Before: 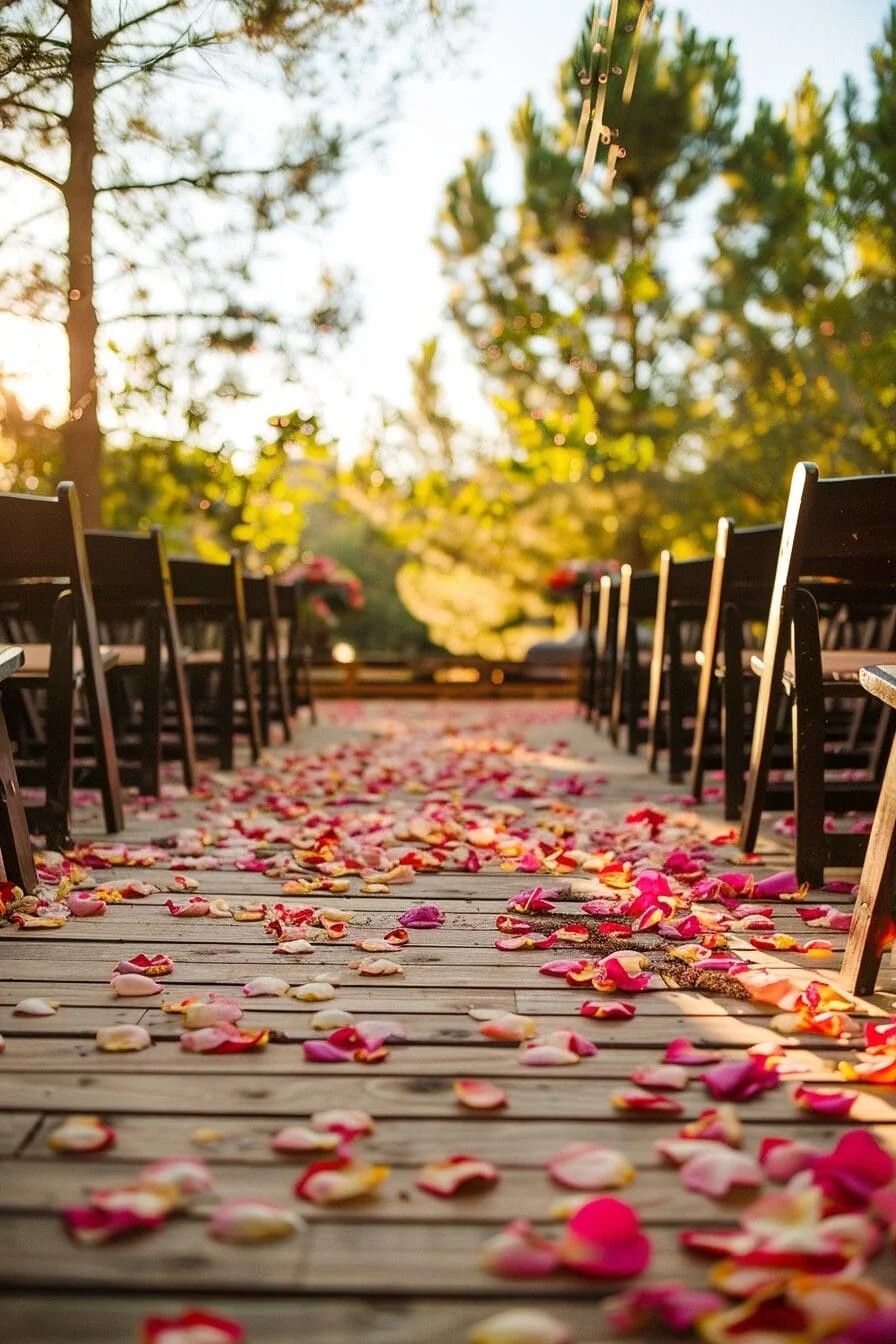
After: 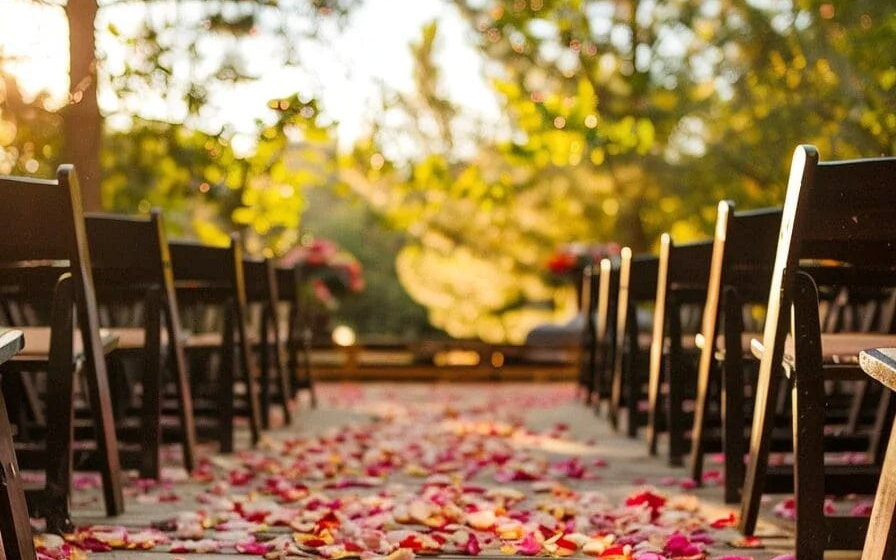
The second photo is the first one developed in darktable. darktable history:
local contrast: mode bilateral grid, contrast 10, coarseness 25, detail 115%, midtone range 0.2
crop and rotate: top 23.643%, bottom 34.659%
